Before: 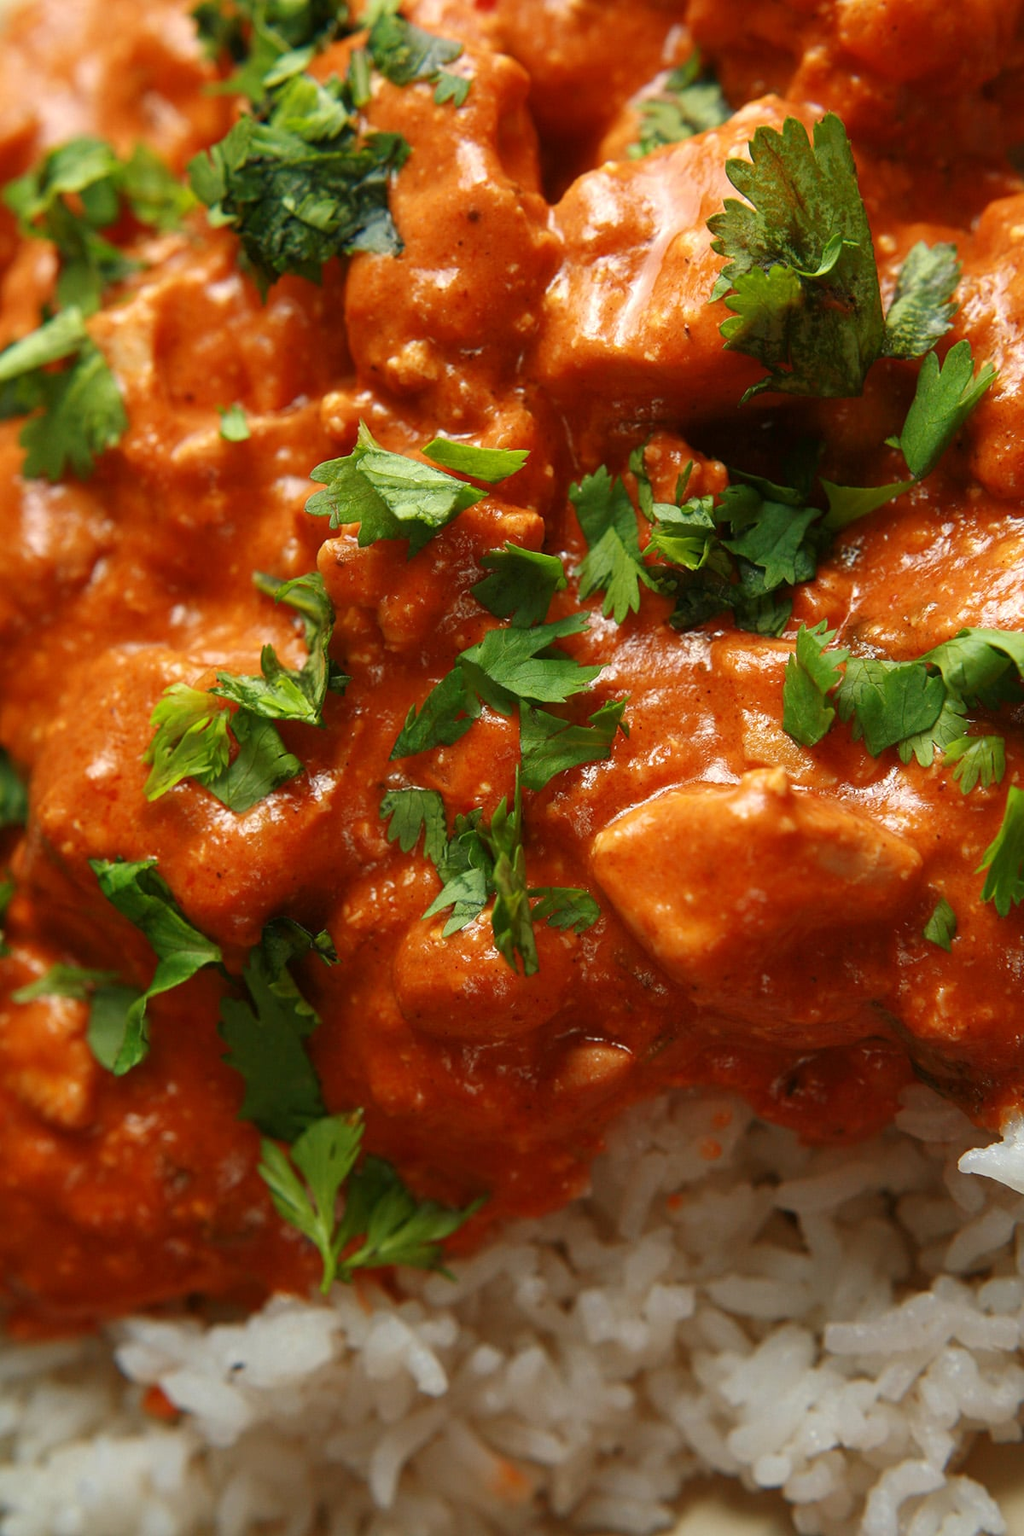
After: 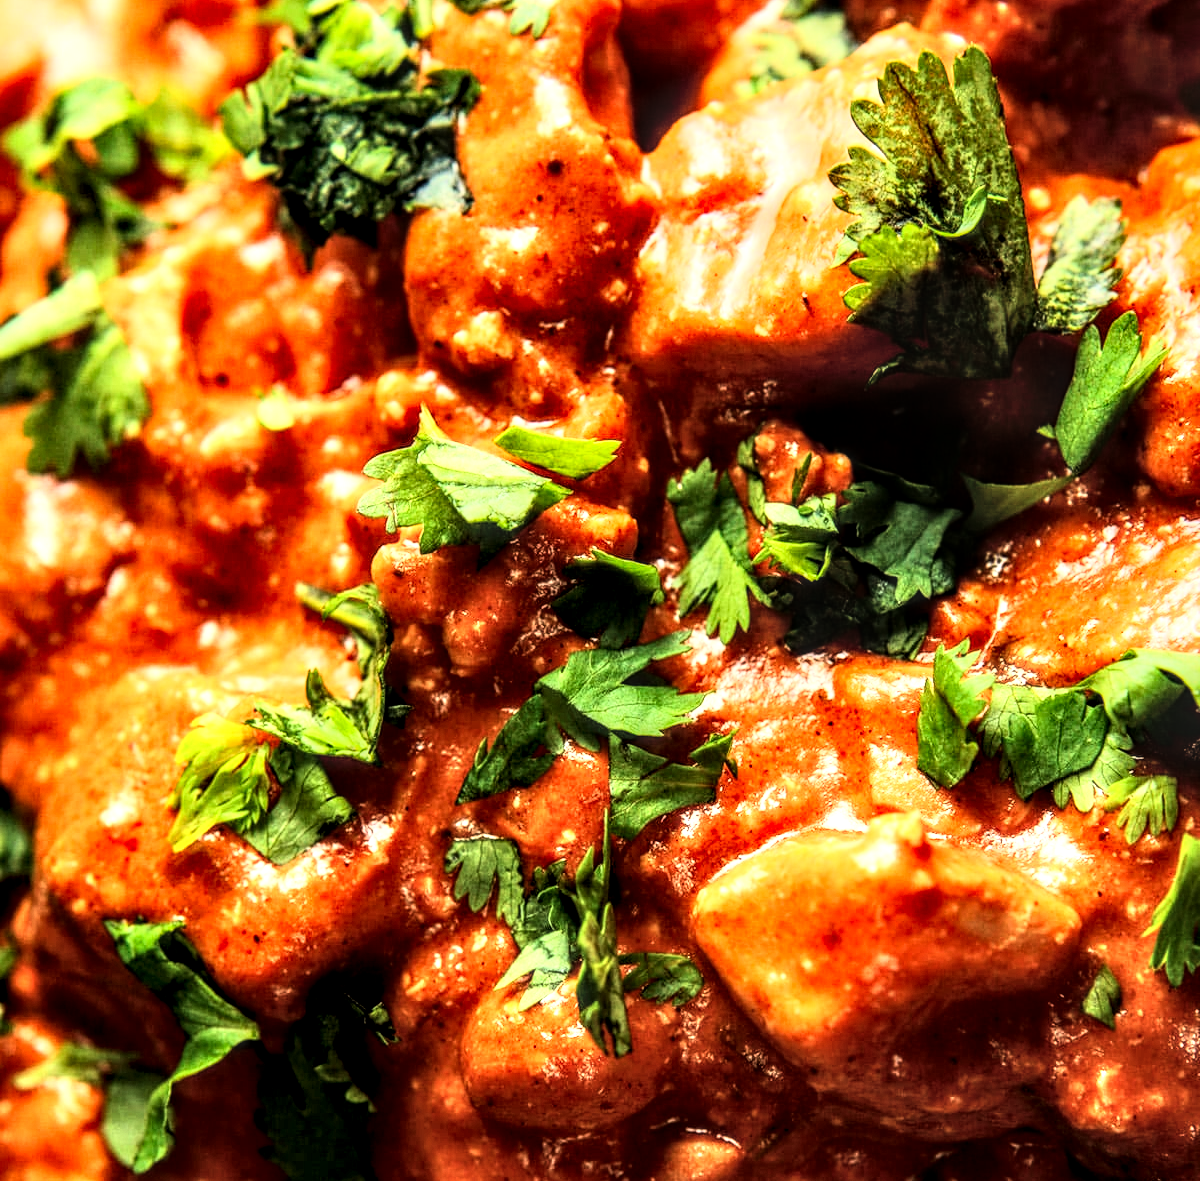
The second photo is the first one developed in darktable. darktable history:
local contrast: highlights 0%, shadows 0%, detail 182%
crop and rotate: top 4.848%, bottom 29.503%
color balance: contrast 10%
haze removal: strength -0.1, adaptive false
rgb curve: curves: ch0 [(0, 0) (0.21, 0.15) (0.24, 0.21) (0.5, 0.75) (0.75, 0.96) (0.89, 0.99) (1, 1)]; ch1 [(0, 0.02) (0.21, 0.13) (0.25, 0.2) (0.5, 0.67) (0.75, 0.9) (0.89, 0.97) (1, 1)]; ch2 [(0, 0.02) (0.21, 0.13) (0.25, 0.2) (0.5, 0.67) (0.75, 0.9) (0.89, 0.97) (1, 1)], compensate middle gray true
